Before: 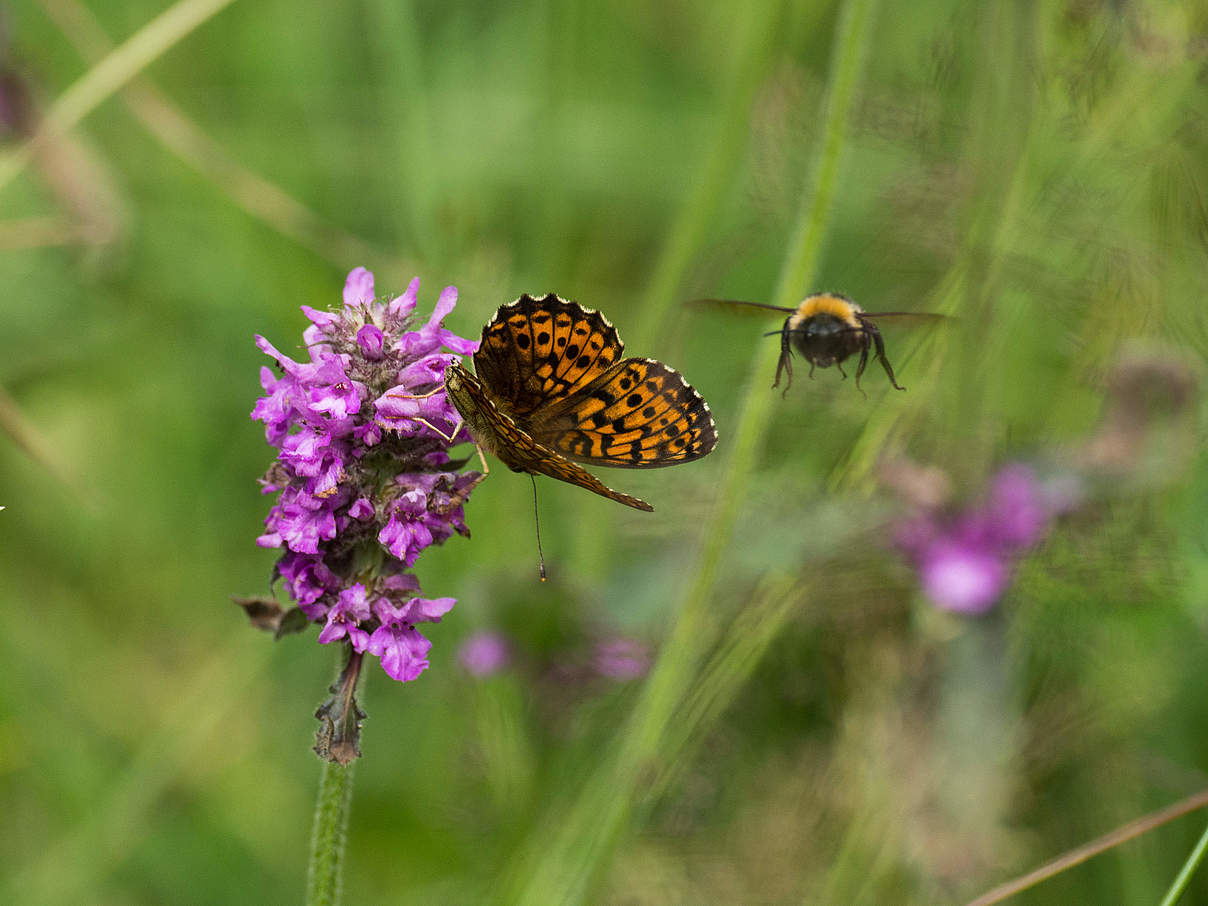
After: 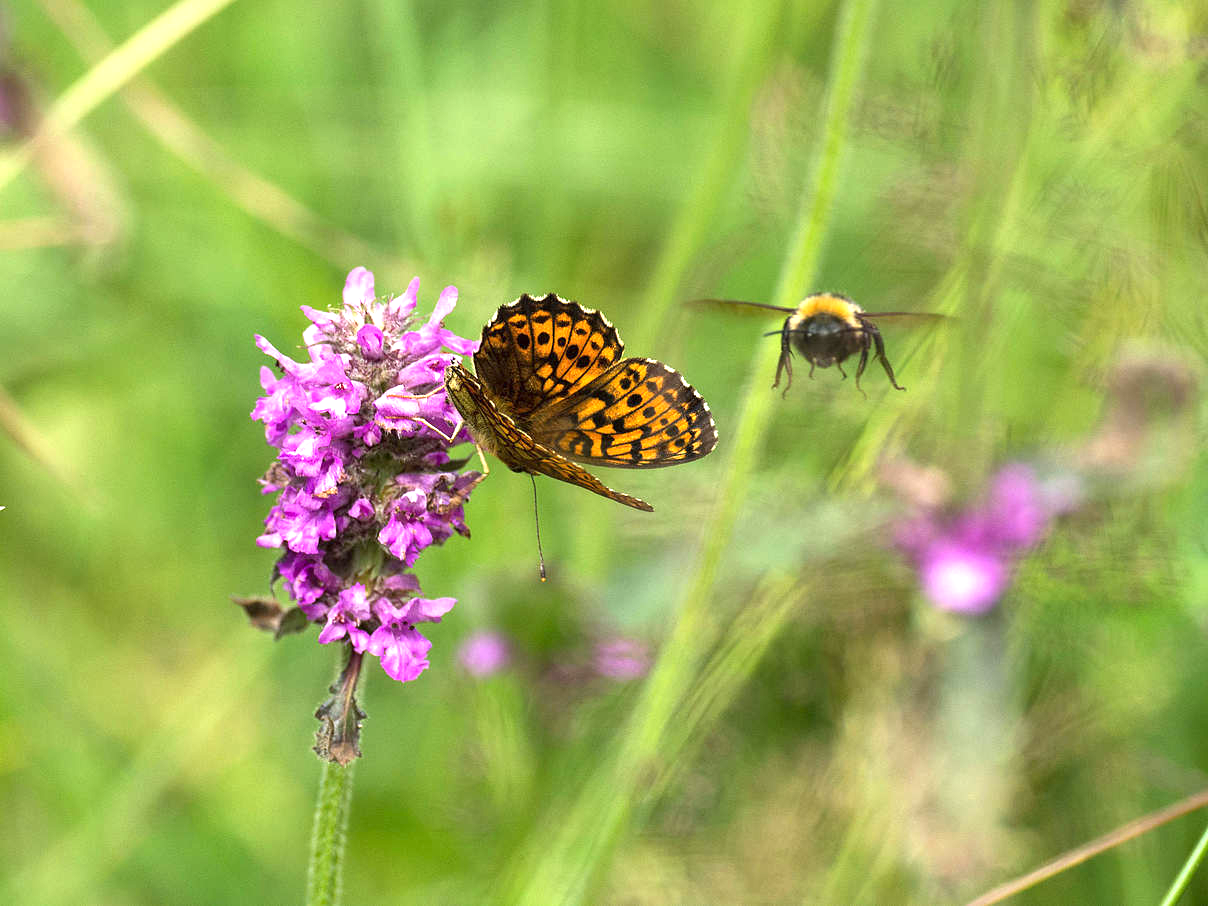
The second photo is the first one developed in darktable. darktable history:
exposure: exposure 1.094 EV, compensate highlight preservation false
